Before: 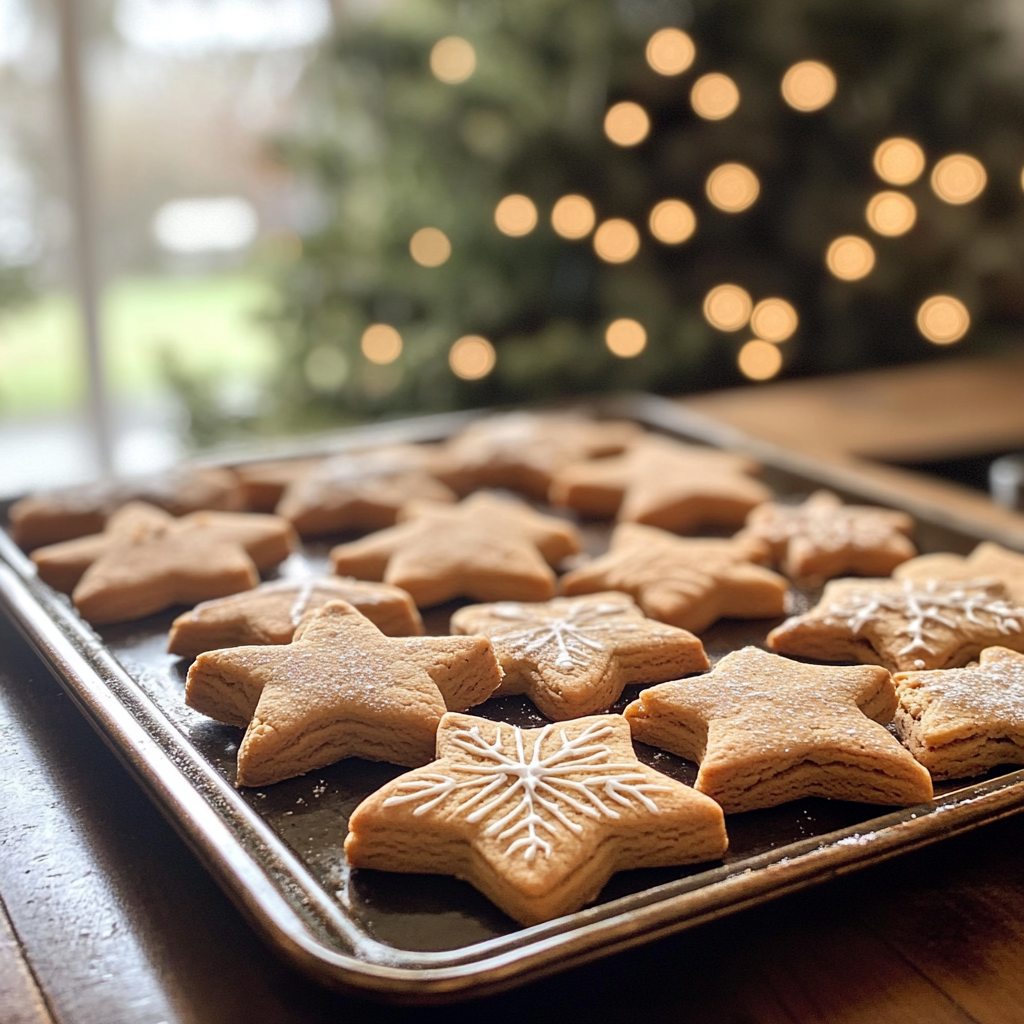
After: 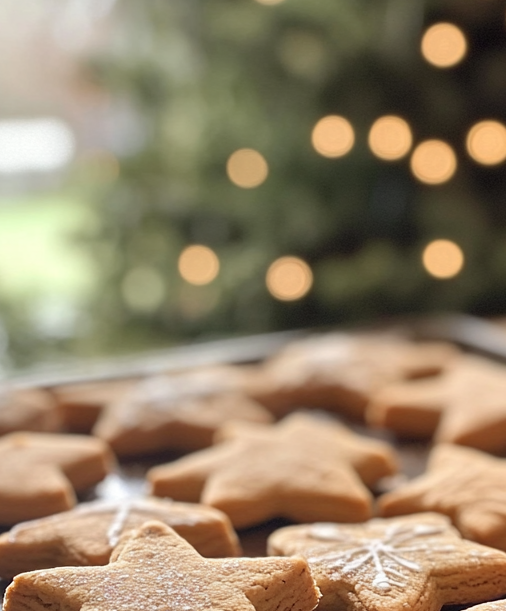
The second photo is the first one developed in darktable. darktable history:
crop: left 17.885%, top 7.803%, right 32.662%, bottom 32.447%
